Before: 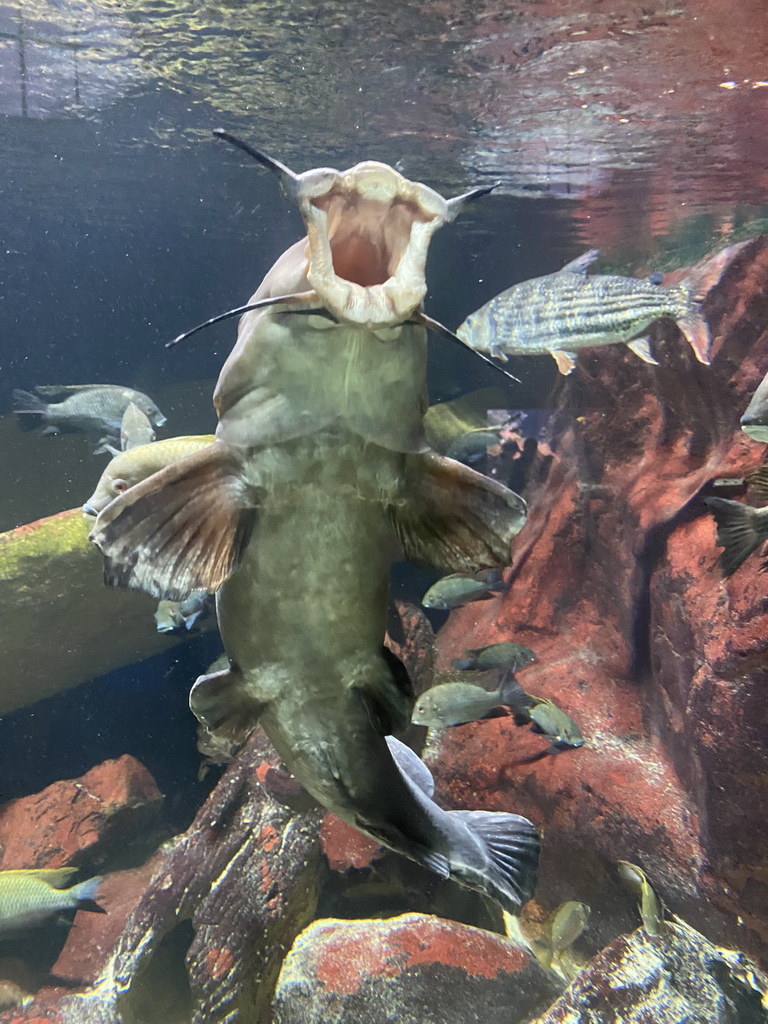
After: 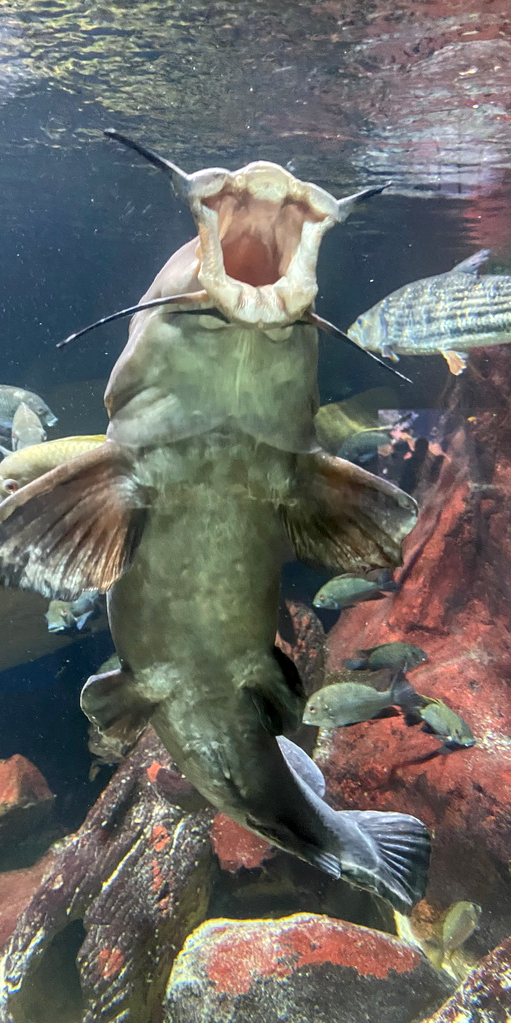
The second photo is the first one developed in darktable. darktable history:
local contrast: on, module defaults
crop and rotate: left 14.31%, right 19.122%
